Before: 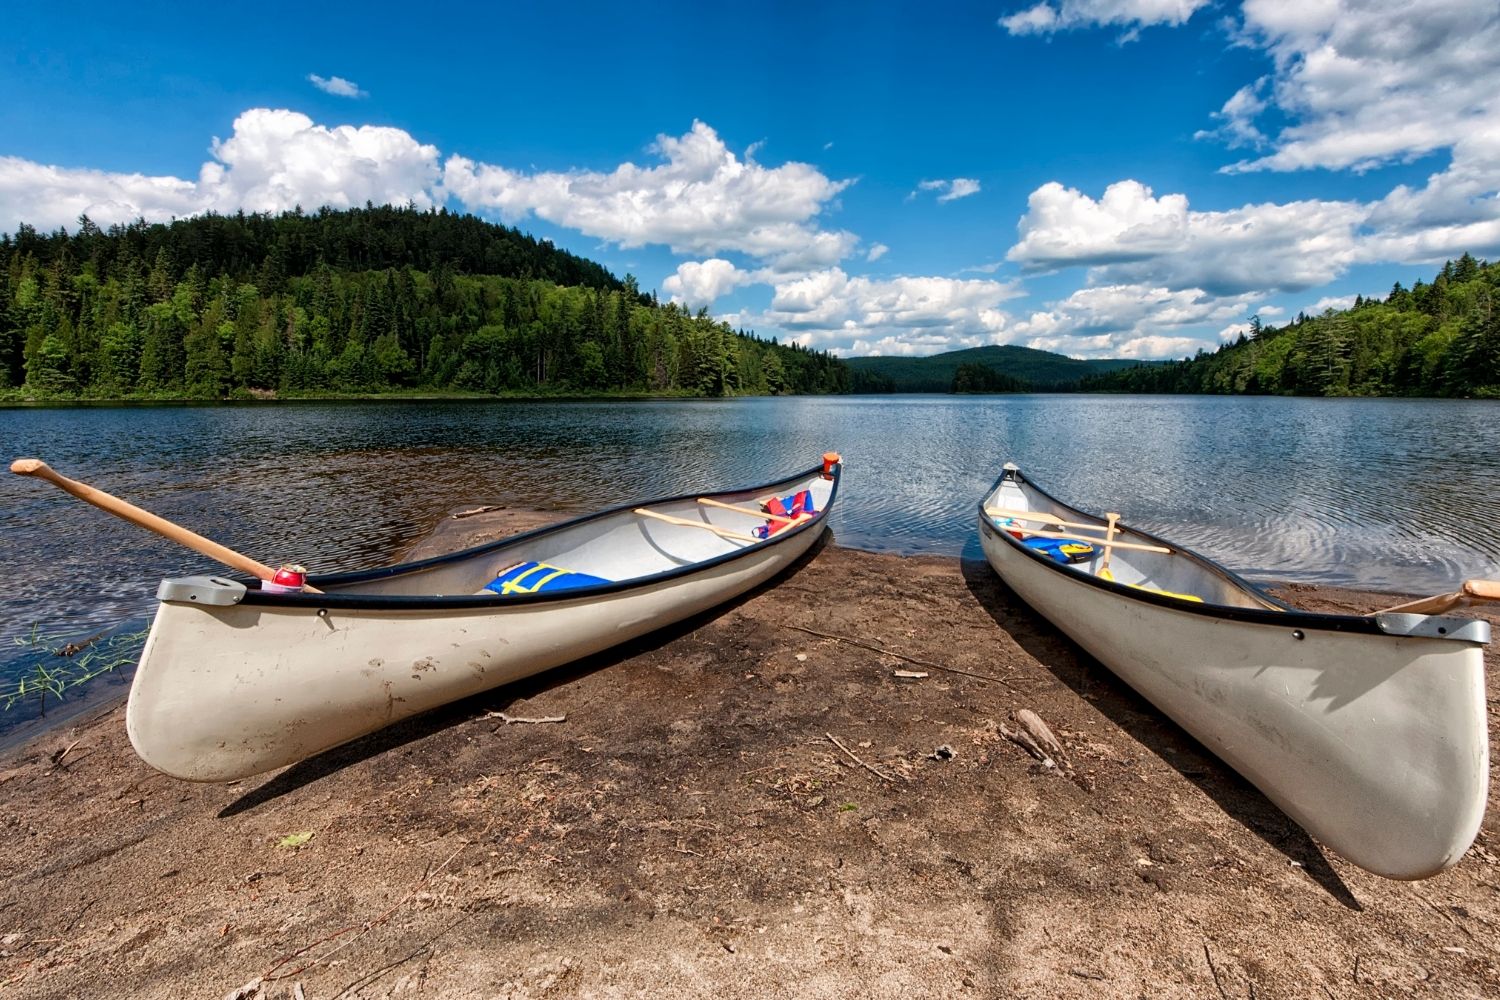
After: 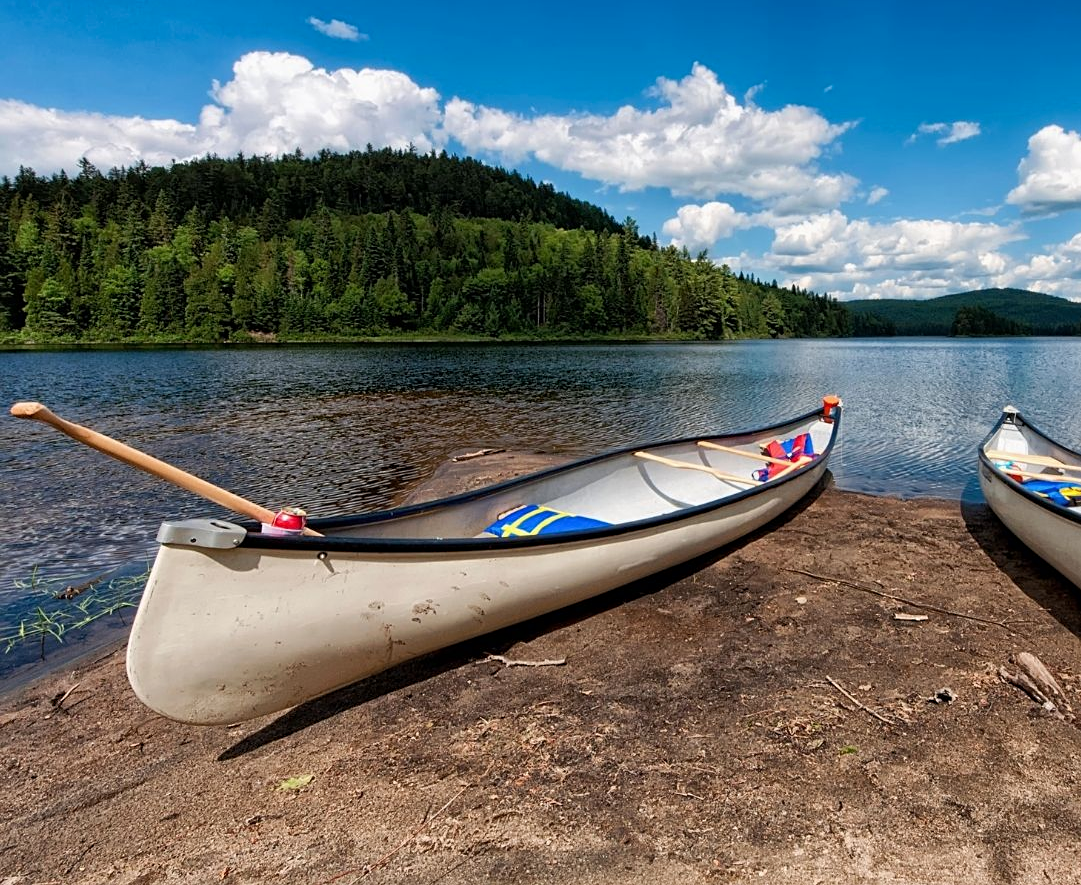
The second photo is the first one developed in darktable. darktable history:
tone equalizer: -7 EV 0.169 EV, -6 EV 0.139 EV, -5 EV 0.11 EV, -4 EV 0.033 EV, -2 EV -0.04 EV, -1 EV -0.049 EV, +0 EV -0.086 EV, edges refinement/feathering 500, mask exposure compensation -1.57 EV, preserve details no
sharpen: amount 0.216
tone curve: curves: ch0 [(0, 0) (0.003, 0.003) (0.011, 0.011) (0.025, 0.025) (0.044, 0.044) (0.069, 0.069) (0.1, 0.099) (0.136, 0.135) (0.177, 0.177) (0.224, 0.224) (0.277, 0.276) (0.335, 0.334) (0.399, 0.398) (0.468, 0.467) (0.543, 0.547) (0.623, 0.626) (0.709, 0.712) (0.801, 0.802) (0.898, 0.898) (1, 1)], preserve colors none
crop: top 5.788%, right 27.87%, bottom 5.614%
